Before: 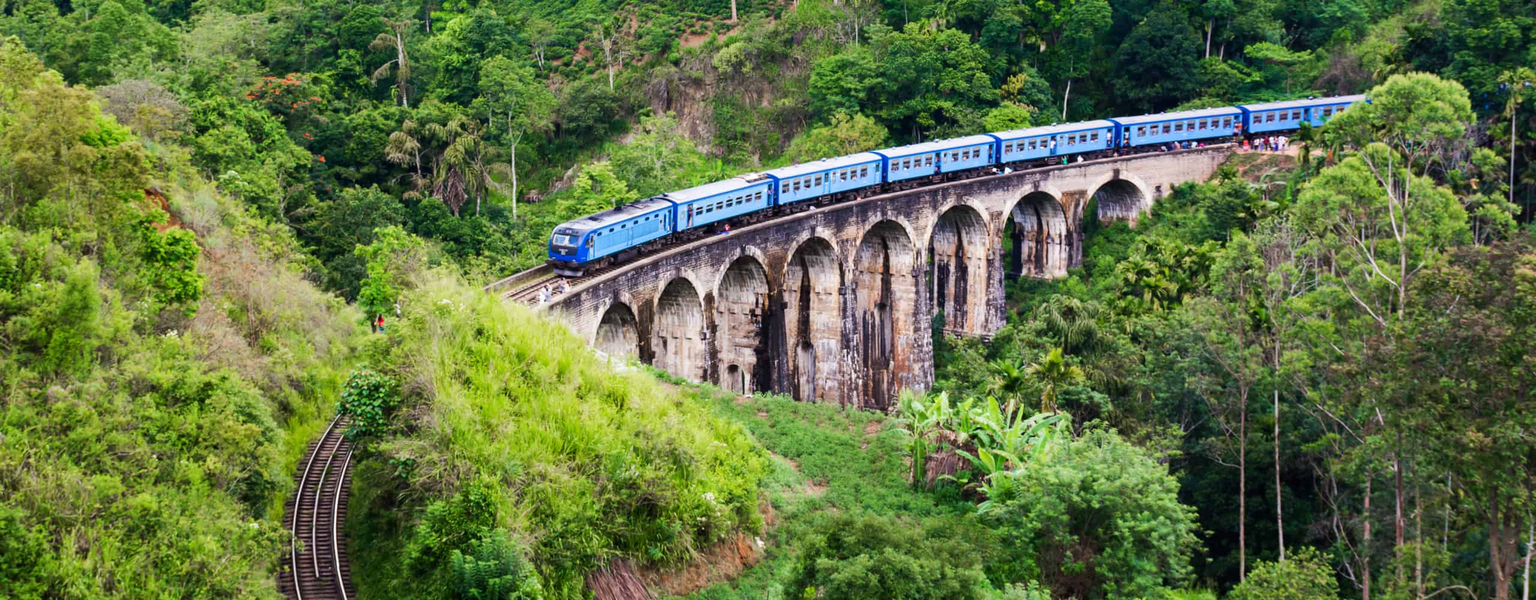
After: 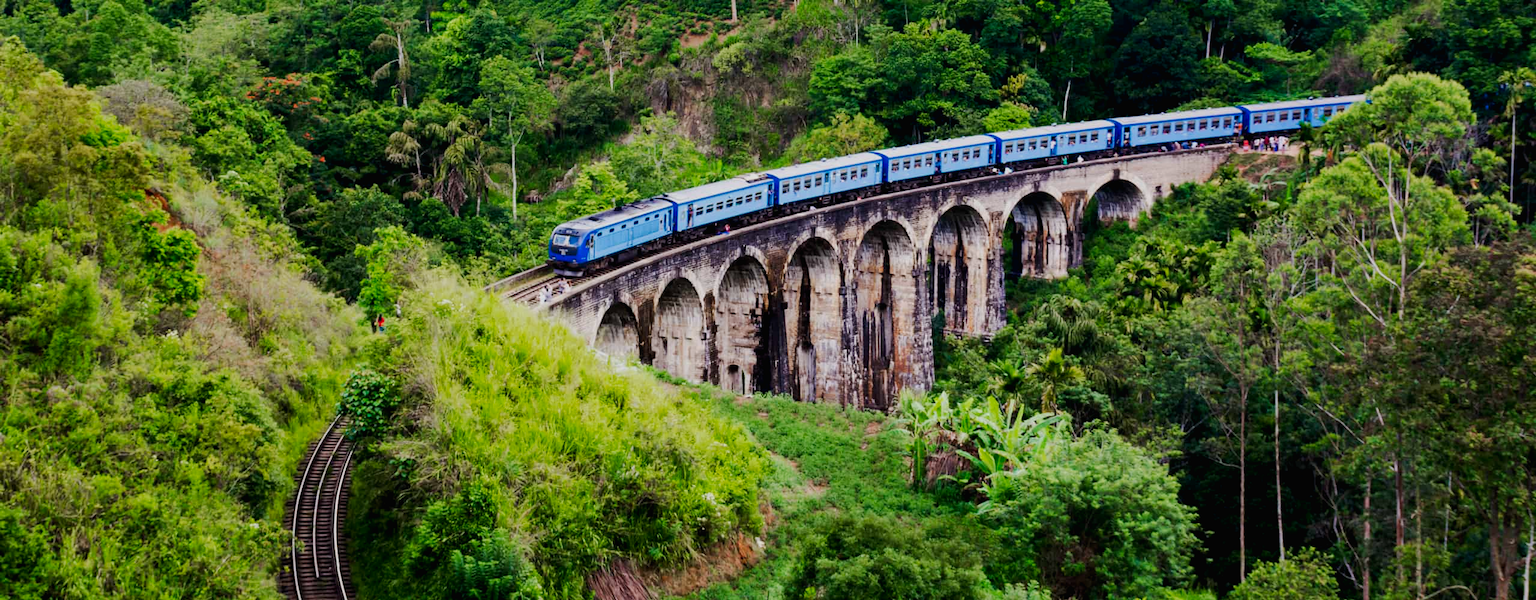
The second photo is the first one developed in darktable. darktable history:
exposure: black level correction 0.009, exposure -0.611 EV, compensate exposure bias true, compensate highlight preservation false
tone curve: curves: ch0 [(0, 0.01) (0.037, 0.032) (0.131, 0.108) (0.275, 0.258) (0.483, 0.512) (0.61, 0.661) (0.696, 0.742) (0.792, 0.834) (0.911, 0.936) (0.997, 0.995)]; ch1 [(0, 0) (0.308, 0.29) (0.425, 0.411) (0.503, 0.502) (0.551, 0.563) (0.683, 0.706) (0.746, 0.77) (1, 1)]; ch2 [(0, 0) (0.246, 0.233) (0.36, 0.352) (0.415, 0.415) (0.485, 0.487) (0.502, 0.502) (0.525, 0.523) (0.545, 0.552) (0.587, 0.6) (0.636, 0.652) (0.711, 0.729) (0.845, 0.855) (0.998, 0.977)], preserve colors none
